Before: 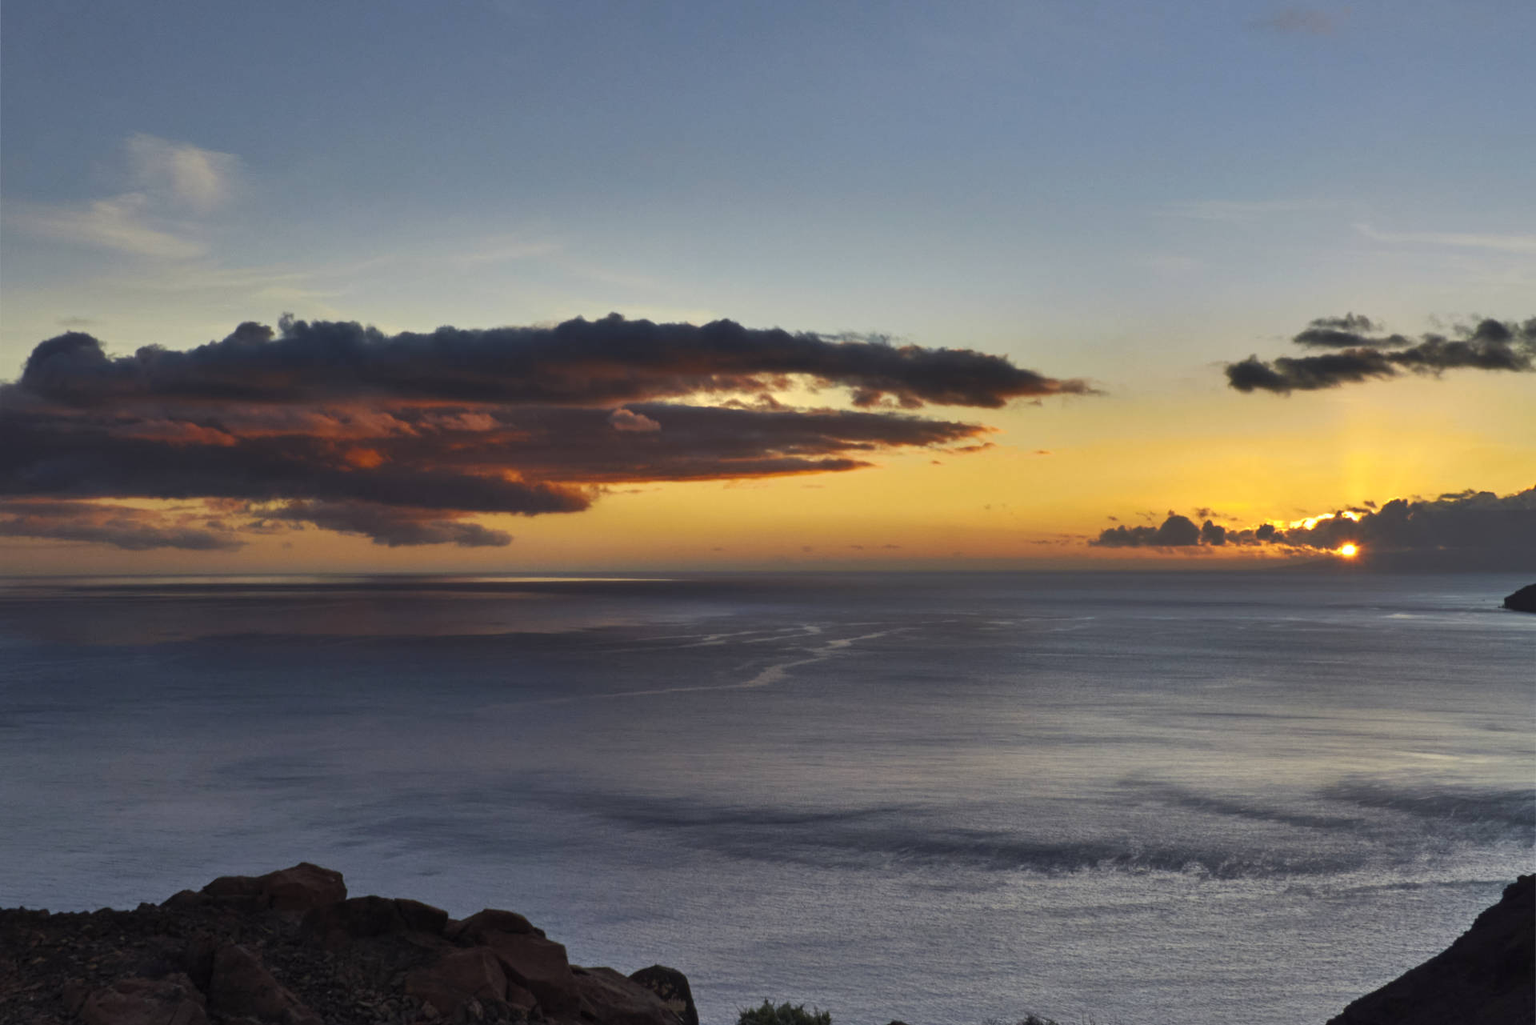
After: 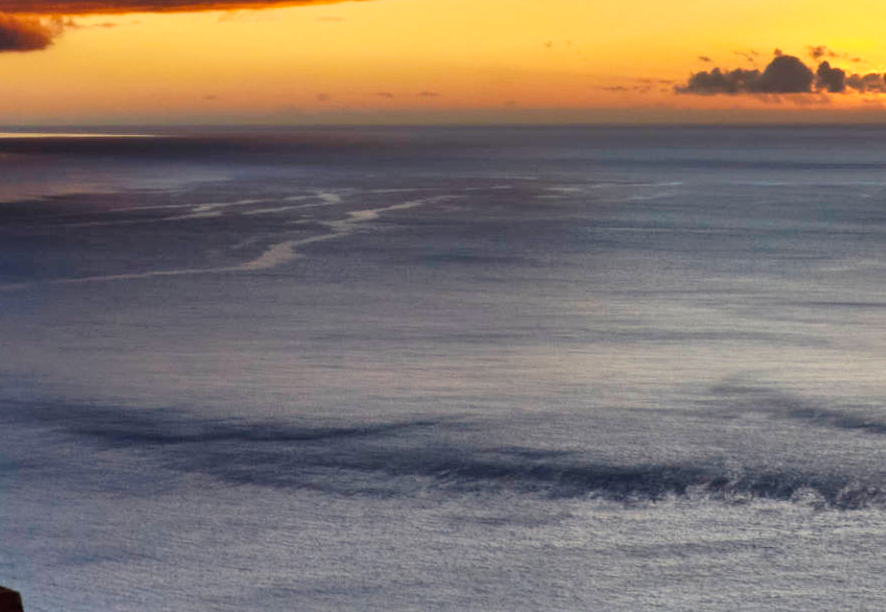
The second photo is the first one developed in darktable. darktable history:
crop: left 35.73%, top 45.995%, right 18.09%, bottom 6.211%
tone curve: curves: ch0 [(0, 0) (0.062, 0.023) (0.168, 0.142) (0.359, 0.419) (0.469, 0.544) (0.634, 0.722) (0.839, 0.909) (0.998, 0.978)]; ch1 [(0, 0) (0.437, 0.408) (0.472, 0.47) (0.502, 0.504) (0.527, 0.546) (0.568, 0.619) (0.608, 0.665) (0.669, 0.748) (0.859, 0.899) (1, 1)]; ch2 [(0, 0) (0.33, 0.301) (0.421, 0.443) (0.473, 0.498) (0.509, 0.5) (0.535, 0.564) (0.575, 0.625) (0.608, 0.667) (1, 1)], preserve colors none
